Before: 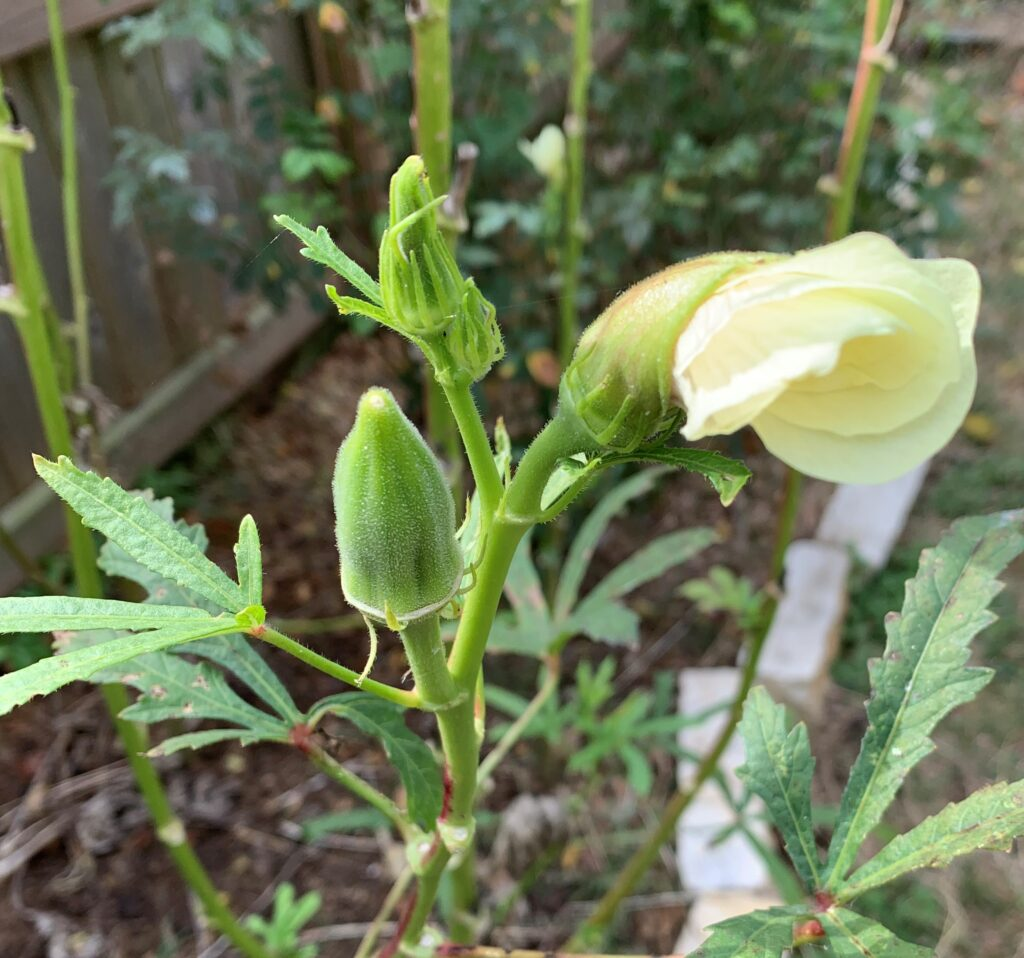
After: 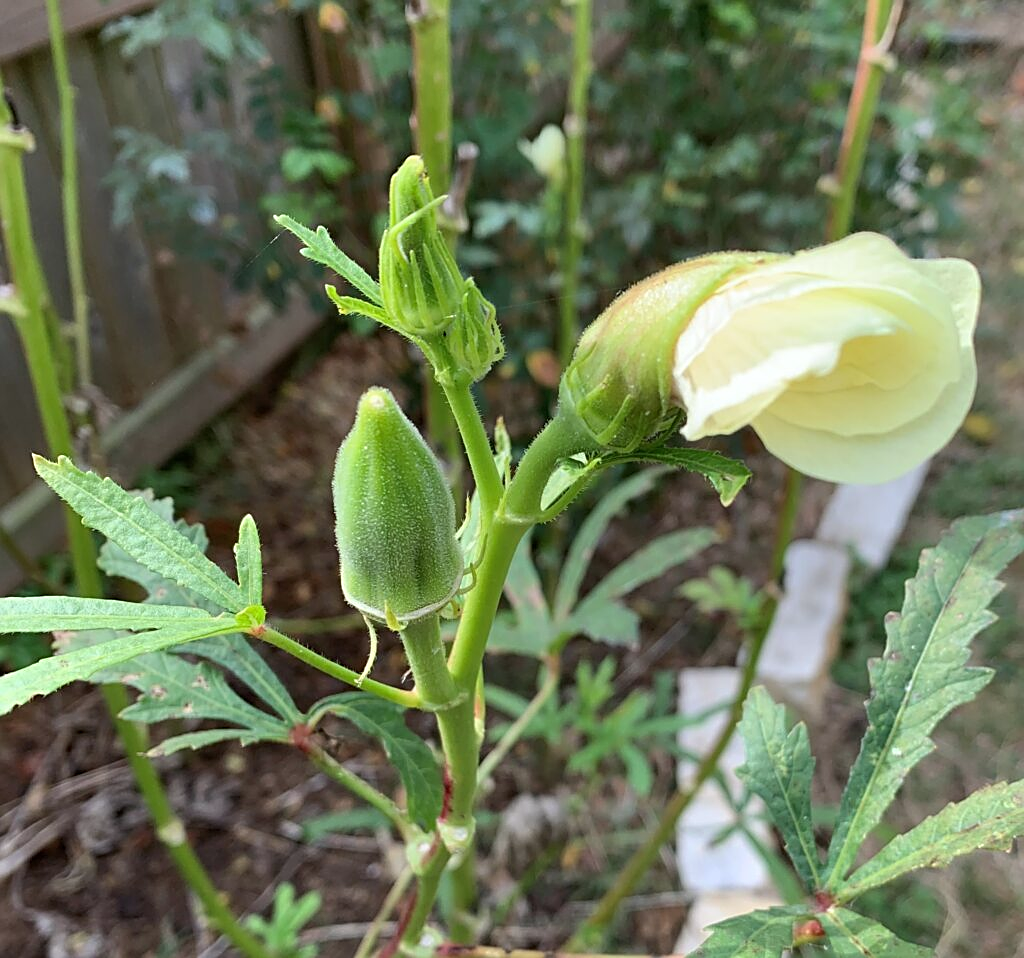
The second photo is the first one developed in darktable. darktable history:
sharpen: on, module defaults
white balance: red 0.988, blue 1.017
